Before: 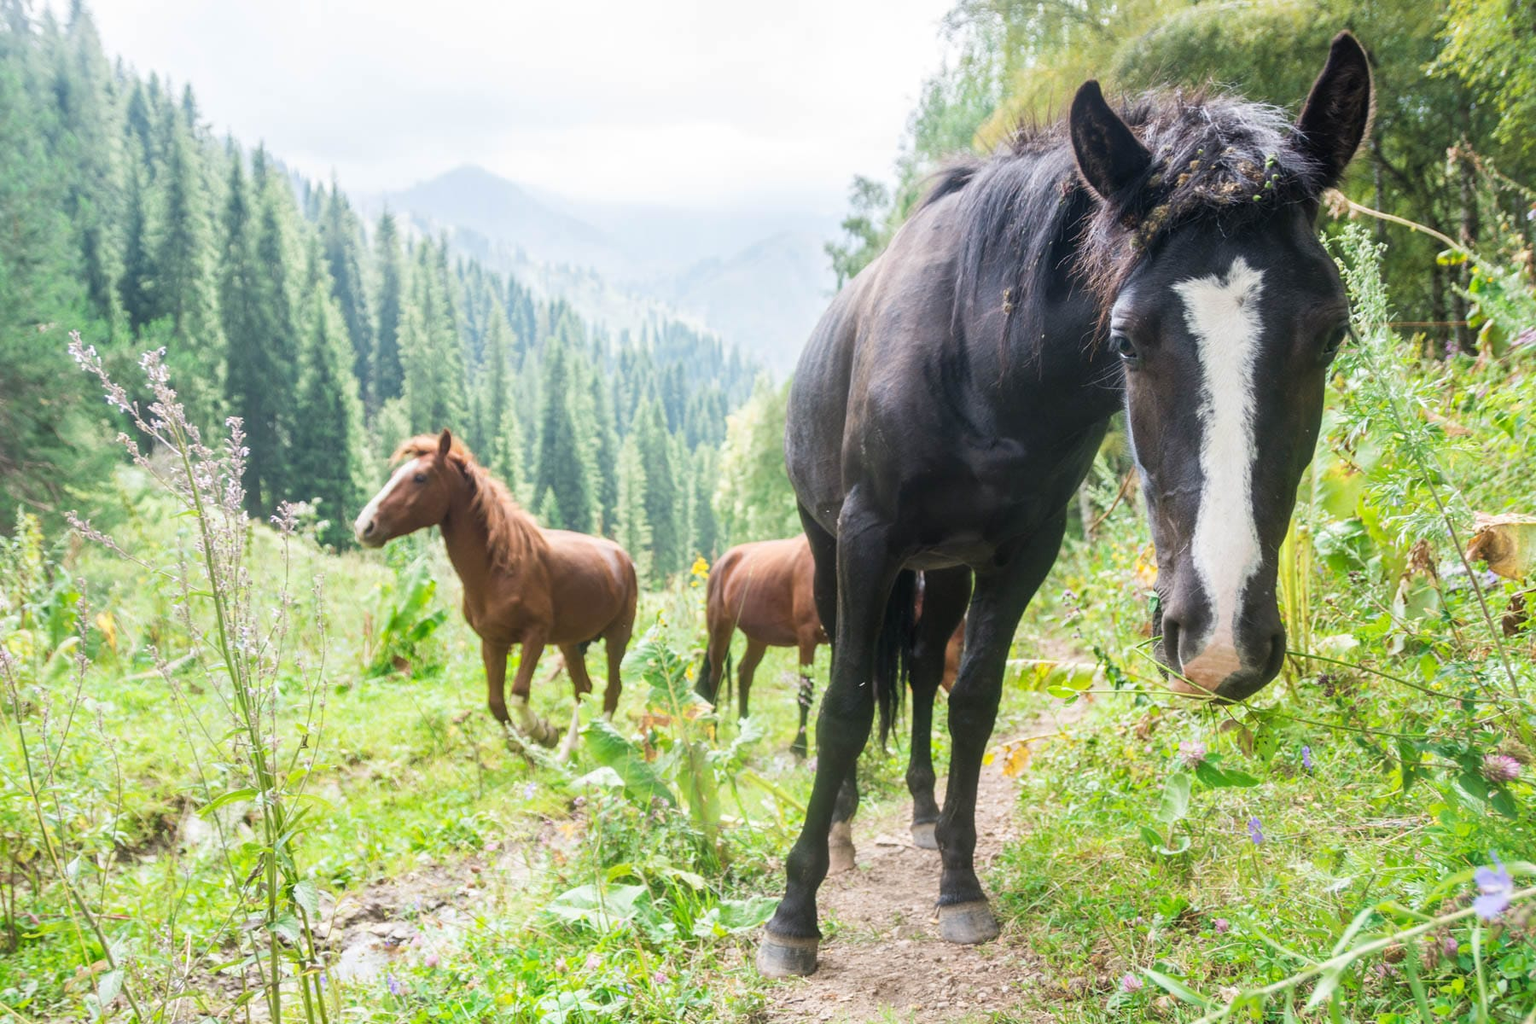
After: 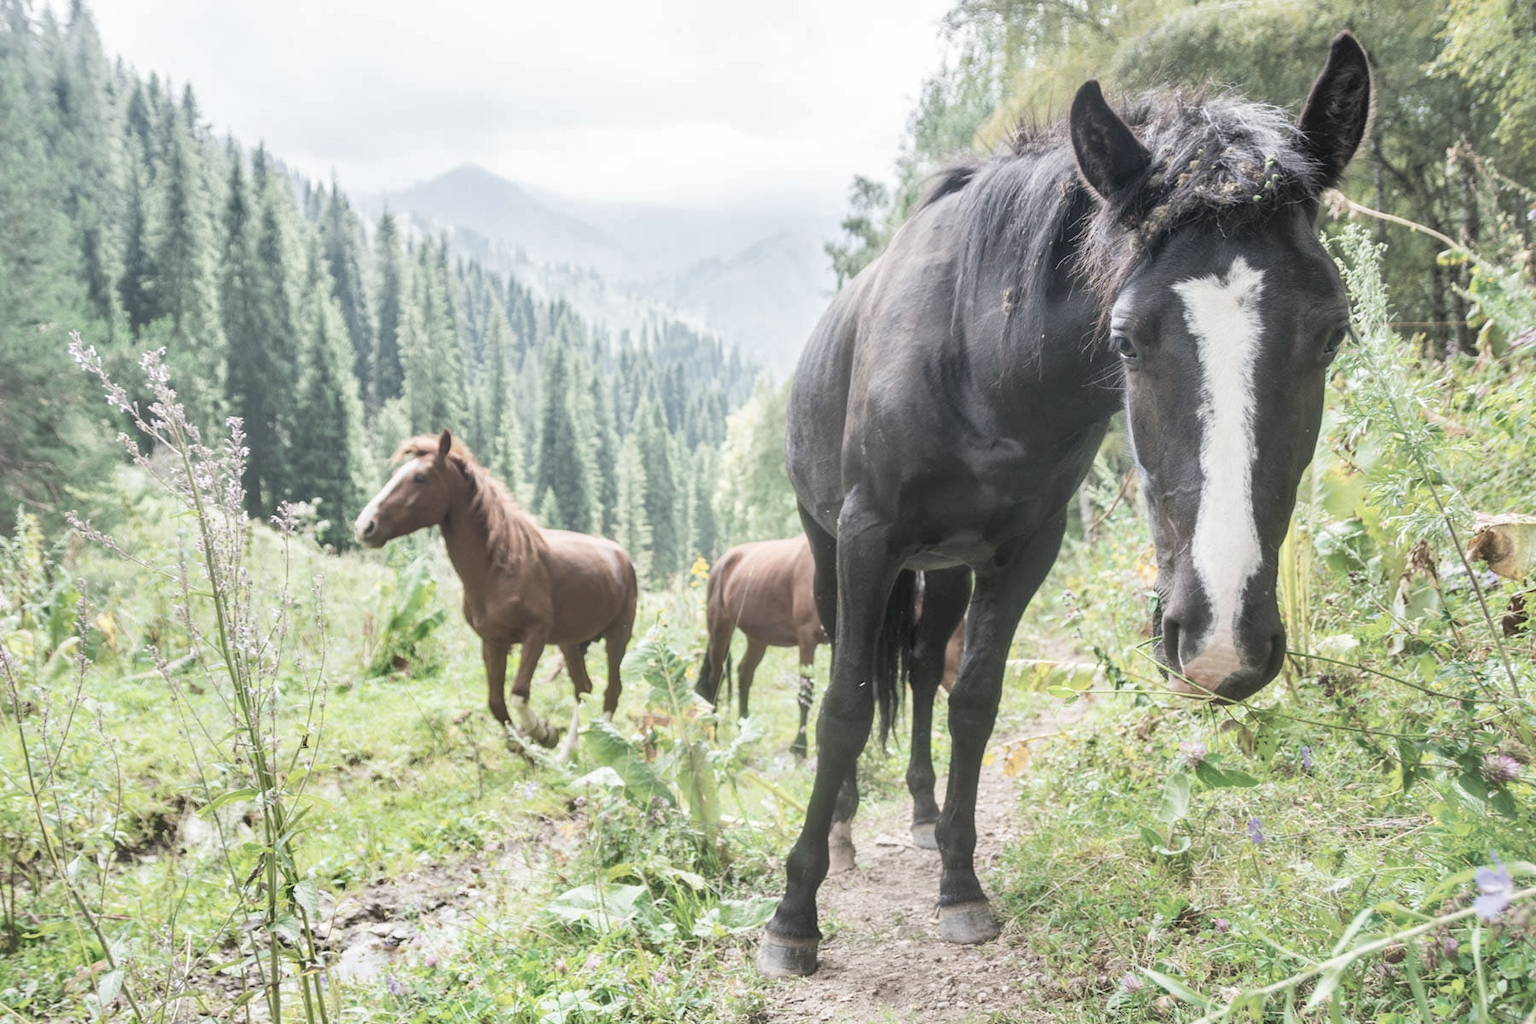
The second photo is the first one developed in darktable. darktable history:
contrast brightness saturation: brightness 0.18, saturation -0.5
shadows and highlights: low approximation 0.01, soften with gaussian
